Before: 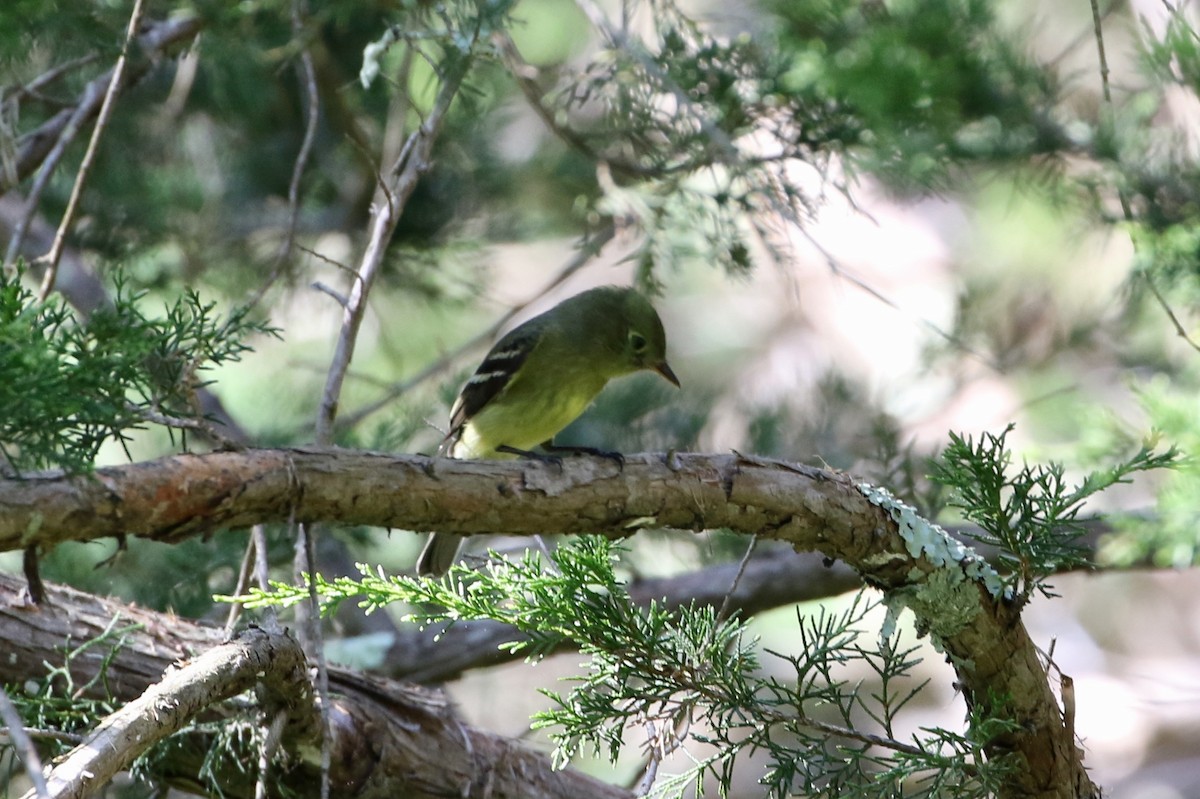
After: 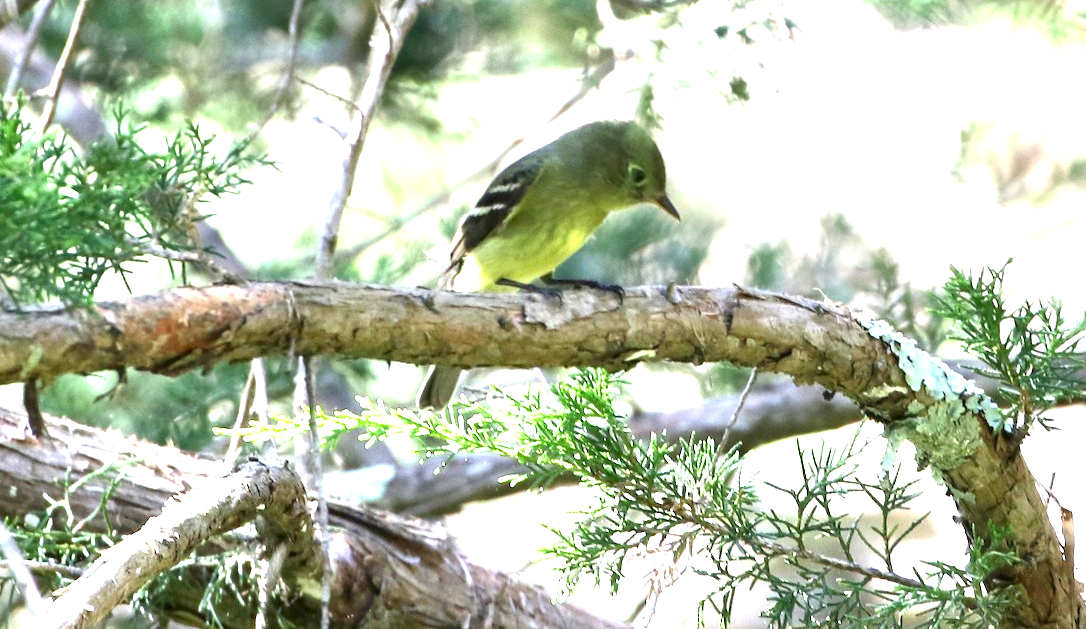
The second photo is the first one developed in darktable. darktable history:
exposure: black level correction 0.001, exposure 1.822 EV, compensate exposure bias true, compensate highlight preservation false
crop: top 20.916%, right 9.437%, bottom 0.316%
